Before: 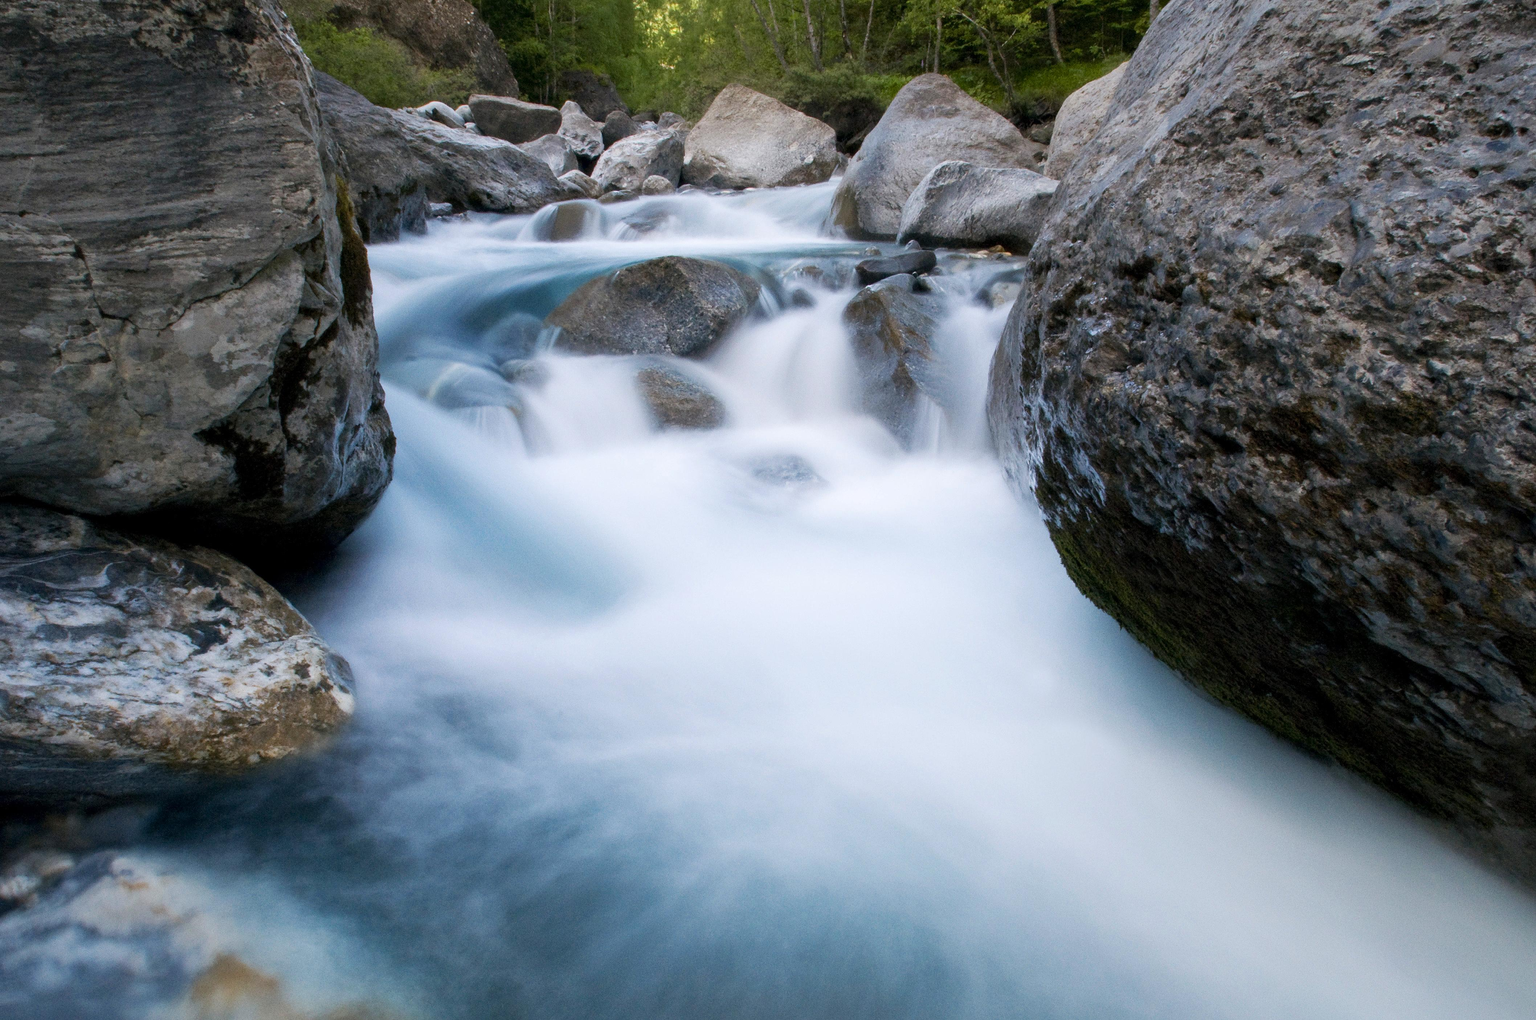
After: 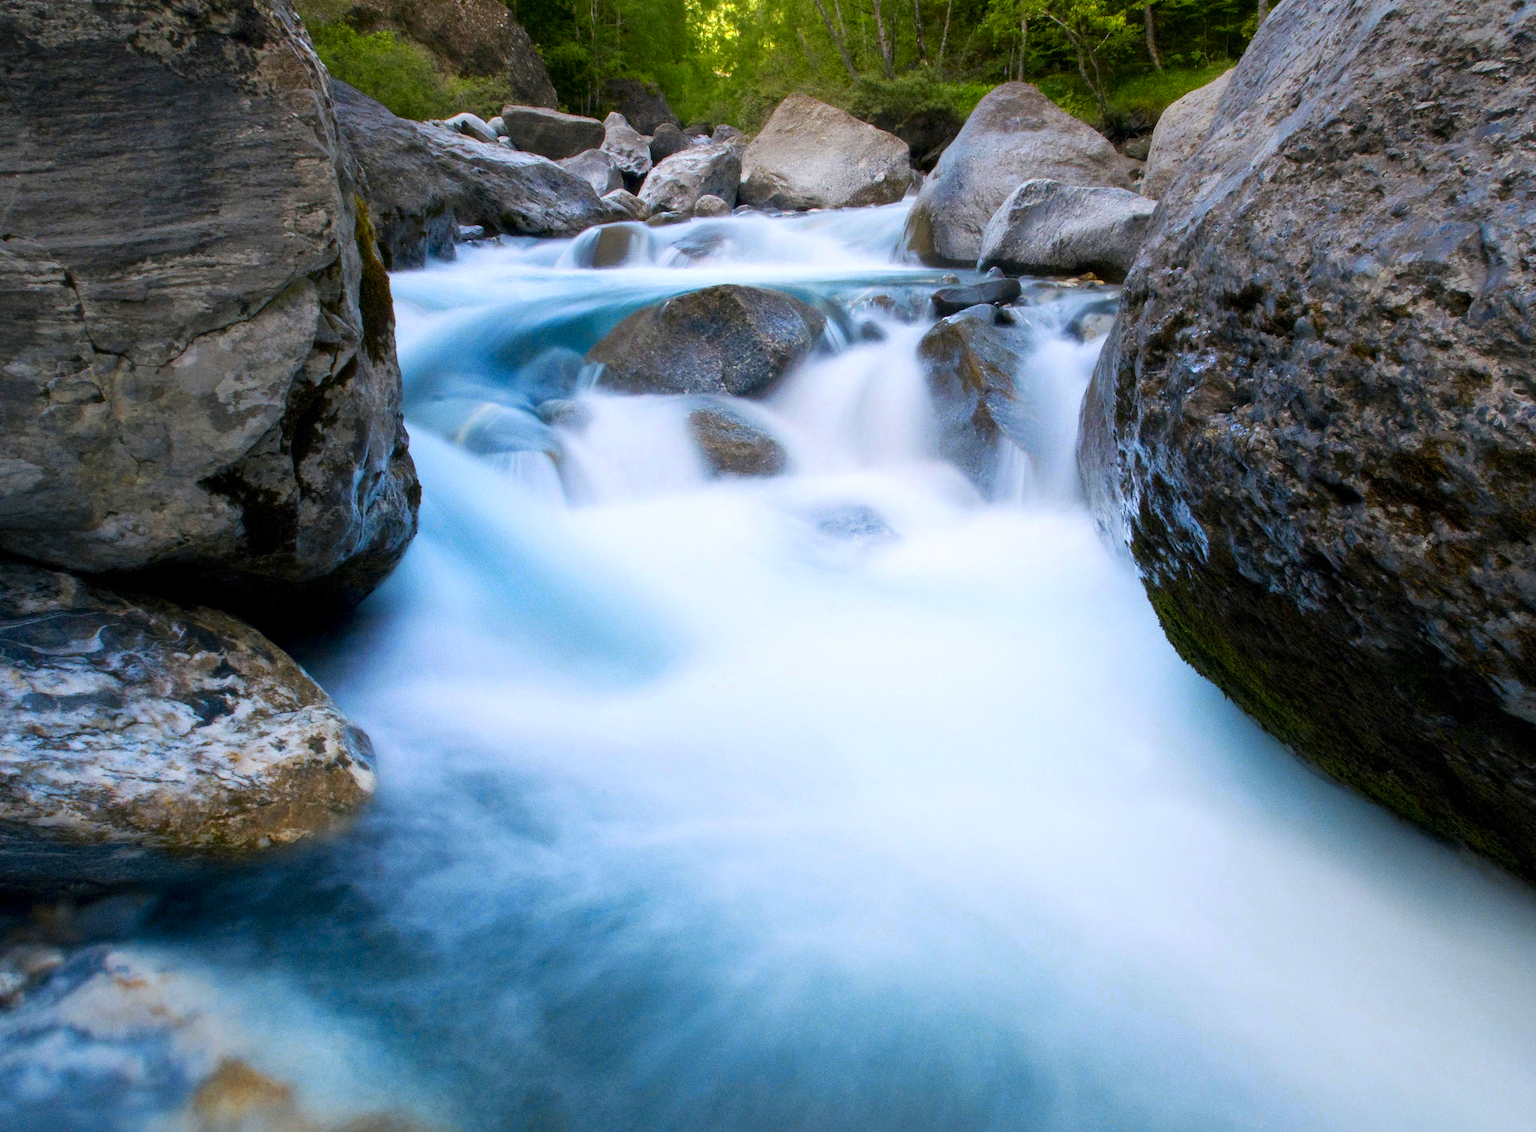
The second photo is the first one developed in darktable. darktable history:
tone equalizer: on, module defaults
color zones: curves: ch0 [(0, 0.485) (0.178, 0.476) (0.261, 0.623) (0.411, 0.403) (0.708, 0.603) (0.934, 0.412)]; ch1 [(0.003, 0.485) (0.149, 0.496) (0.229, 0.584) (0.326, 0.551) (0.484, 0.262) (0.757, 0.643)]
contrast brightness saturation: brightness -0.02, saturation 0.35
crop and rotate: left 1.088%, right 8.807%
